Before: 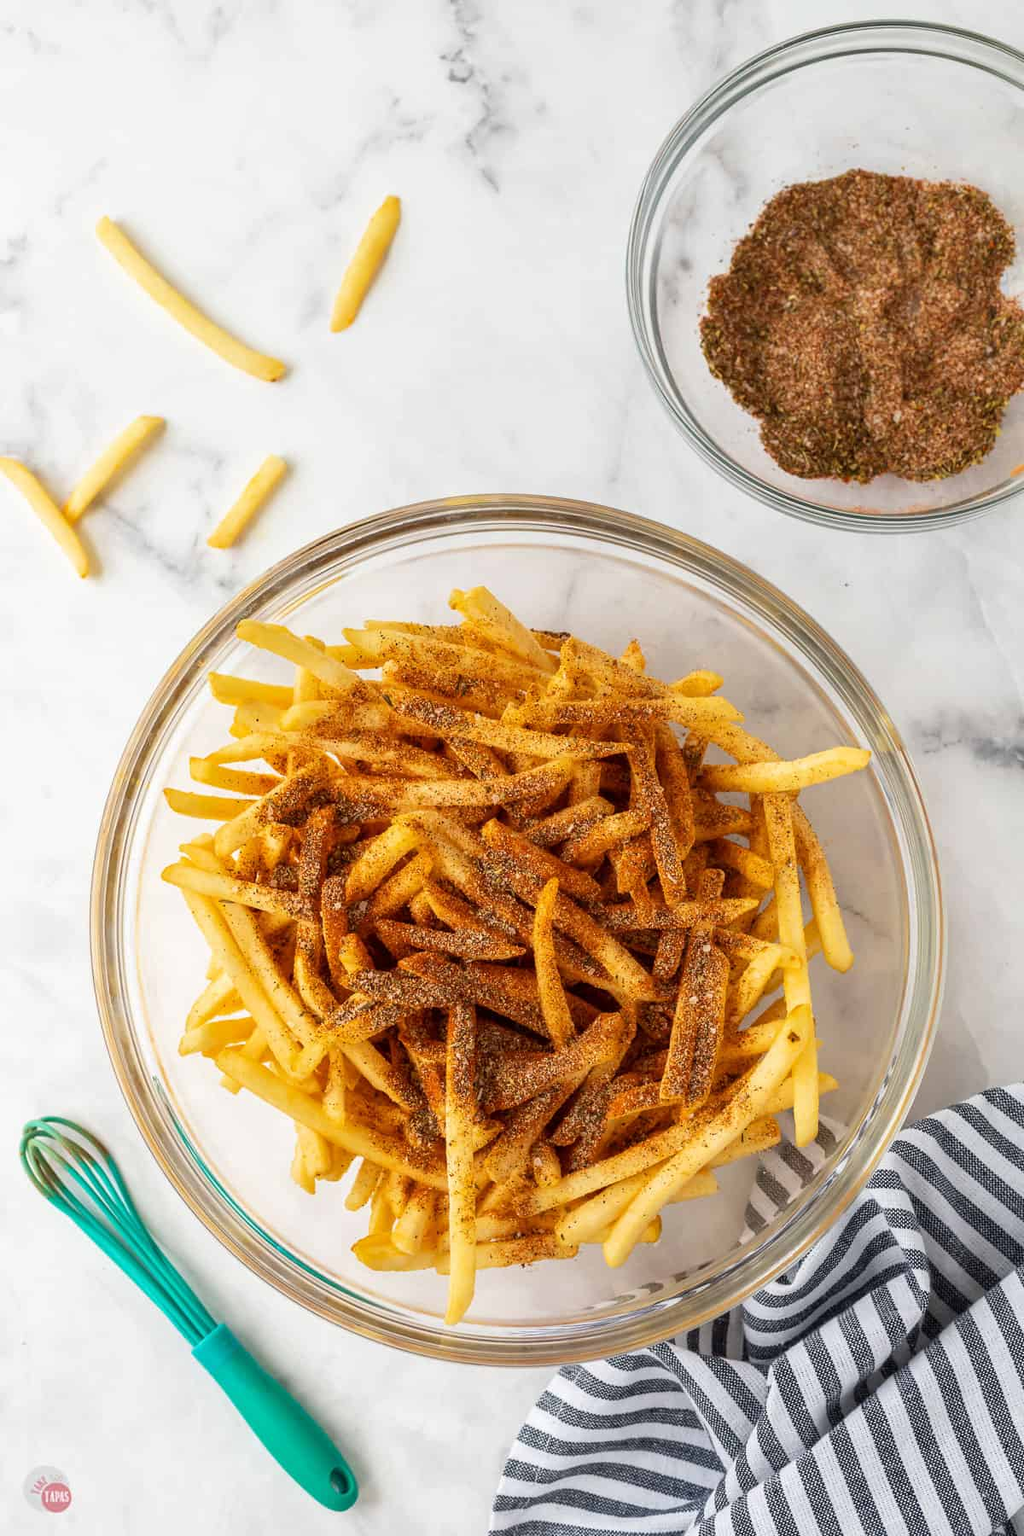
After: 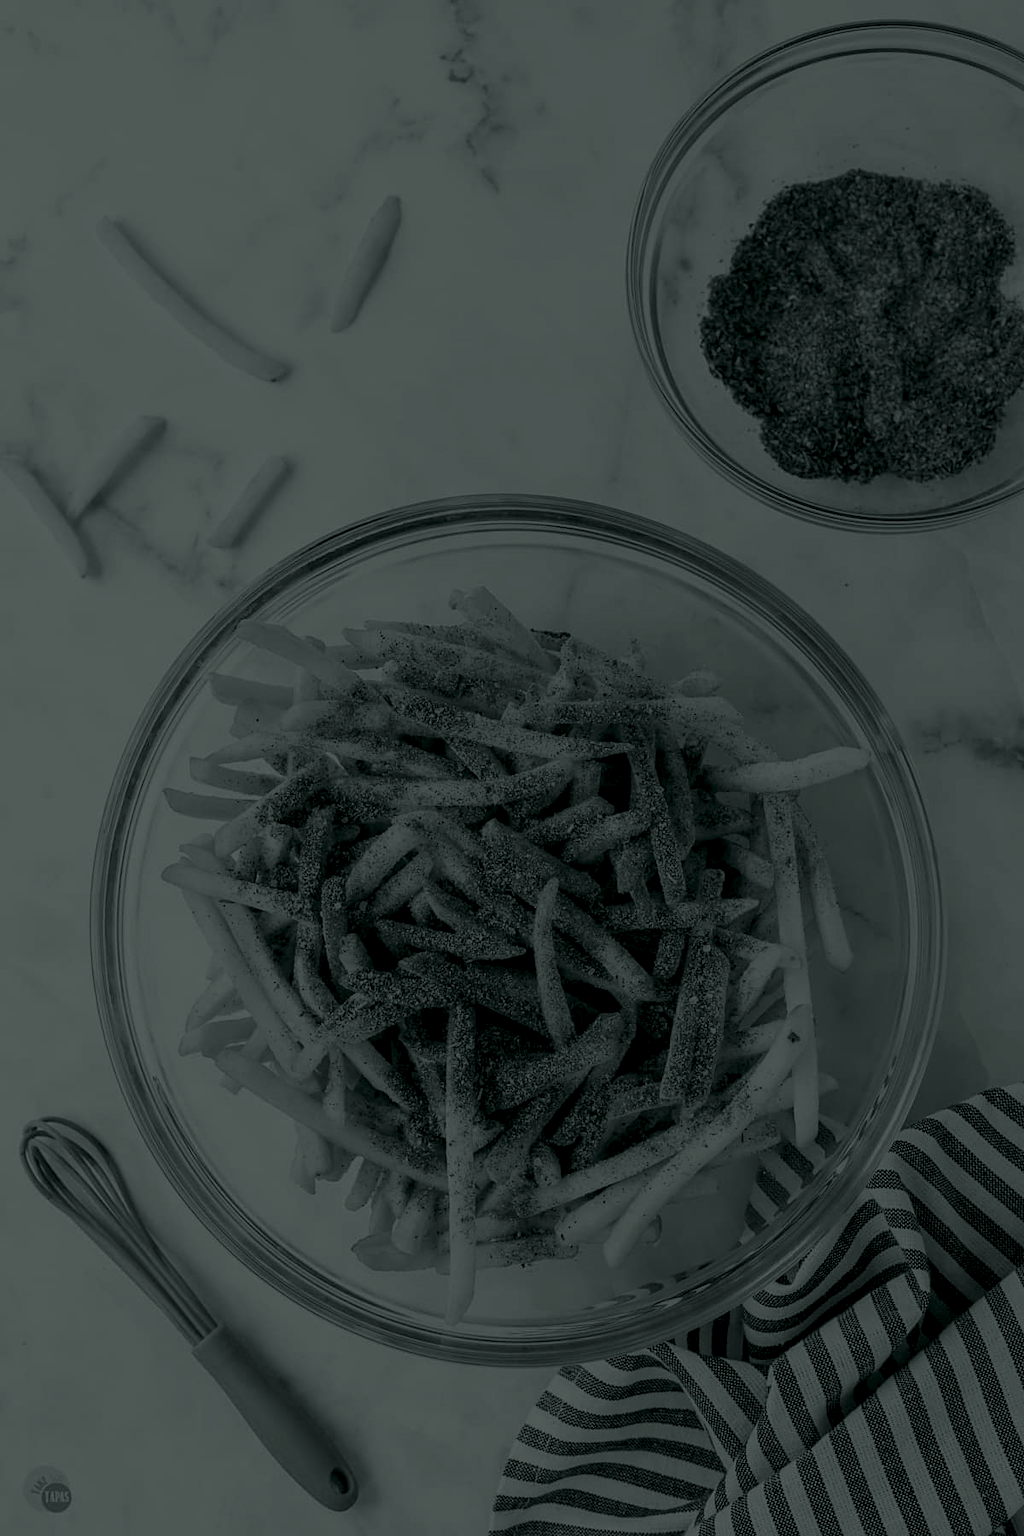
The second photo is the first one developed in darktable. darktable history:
sharpen: amount 0.2
colorize: hue 90°, saturation 19%, lightness 1.59%, version 1
